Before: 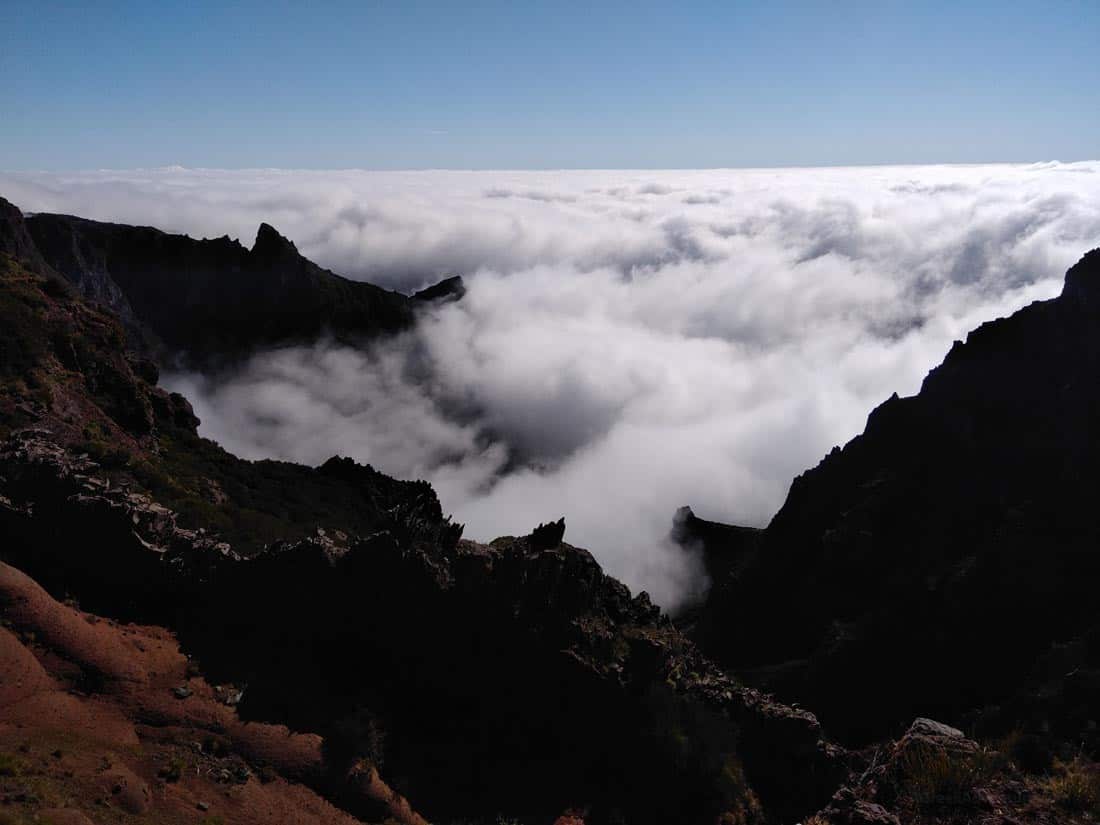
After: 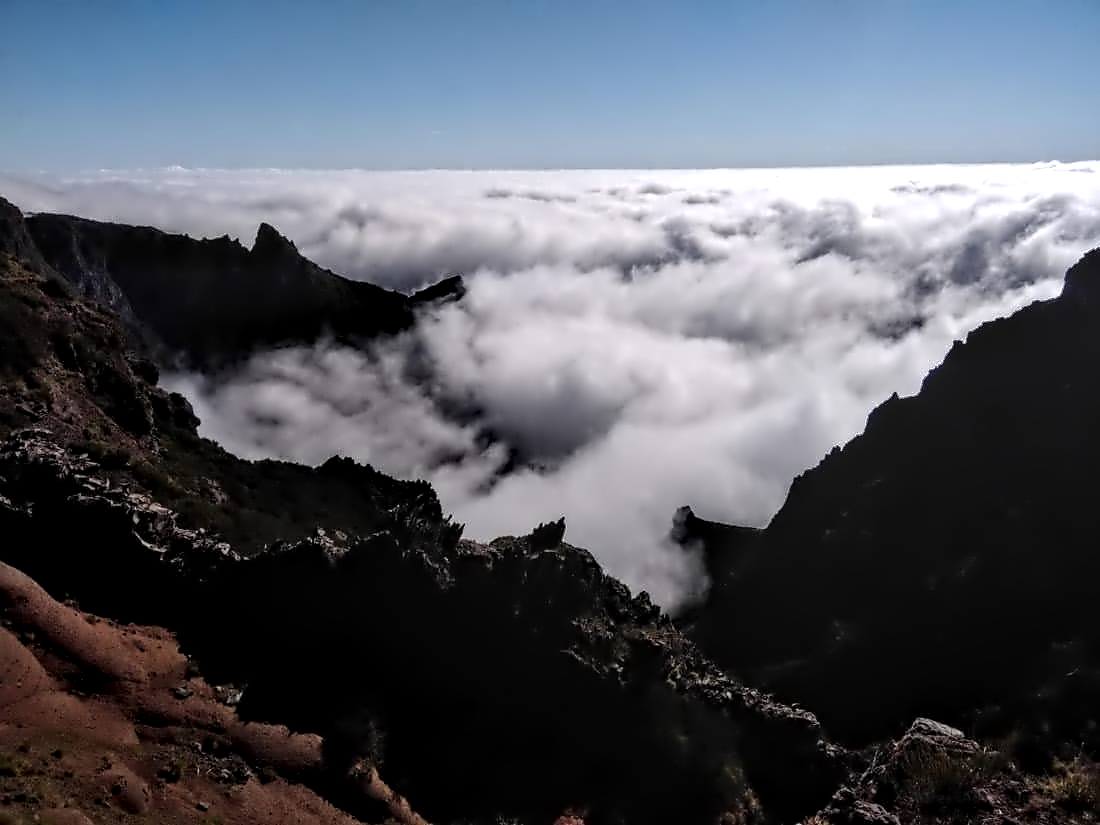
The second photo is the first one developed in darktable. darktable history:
contrast equalizer: y [[0.5, 0.542, 0.583, 0.625, 0.667, 0.708], [0.5 ×6], [0.5 ×6], [0, 0.033, 0.067, 0.1, 0.133, 0.167], [0, 0.05, 0.1, 0.15, 0.2, 0.25]]
local contrast: highlights 63%, detail 143%, midtone range 0.43
